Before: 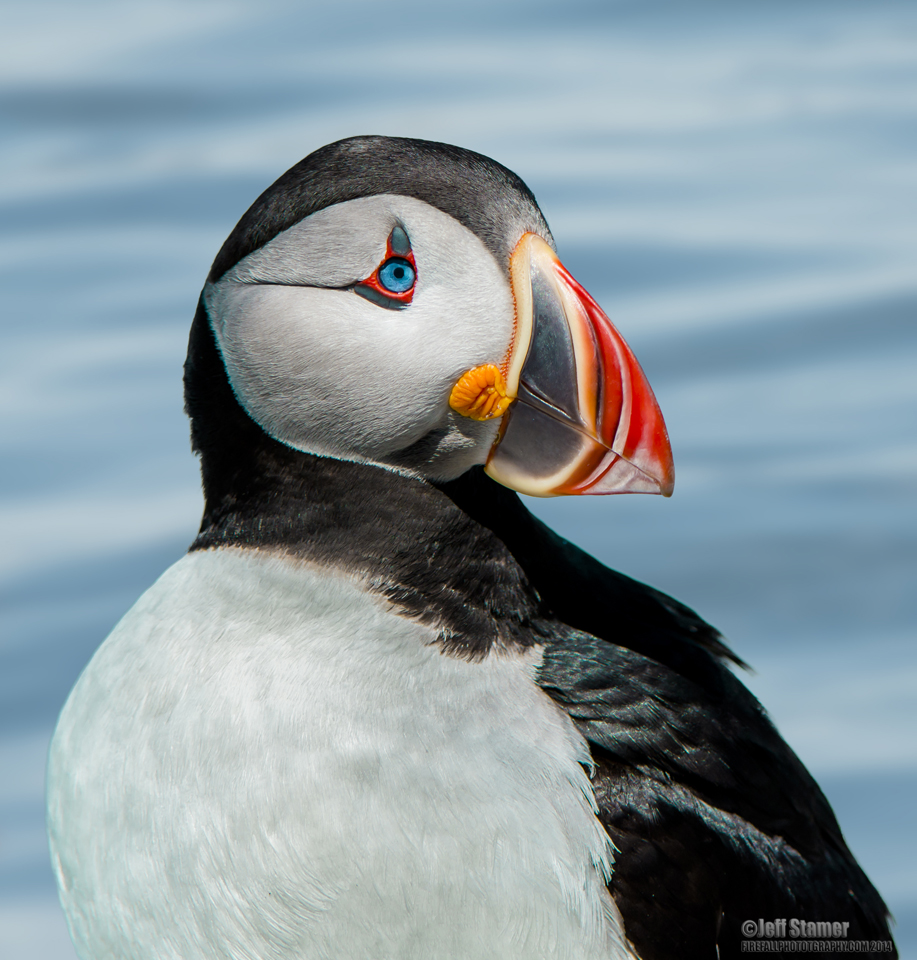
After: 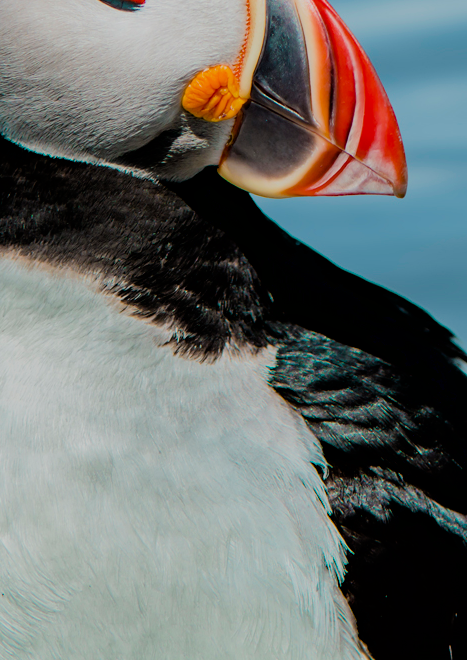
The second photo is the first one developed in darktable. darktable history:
crop and rotate: left 29.237%, top 31.152%, right 19.807%
haze removal: compatibility mode true, adaptive false
filmic rgb: black relative exposure -7.15 EV, white relative exposure 5.36 EV, hardness 3.02, color science v6 (2022)
